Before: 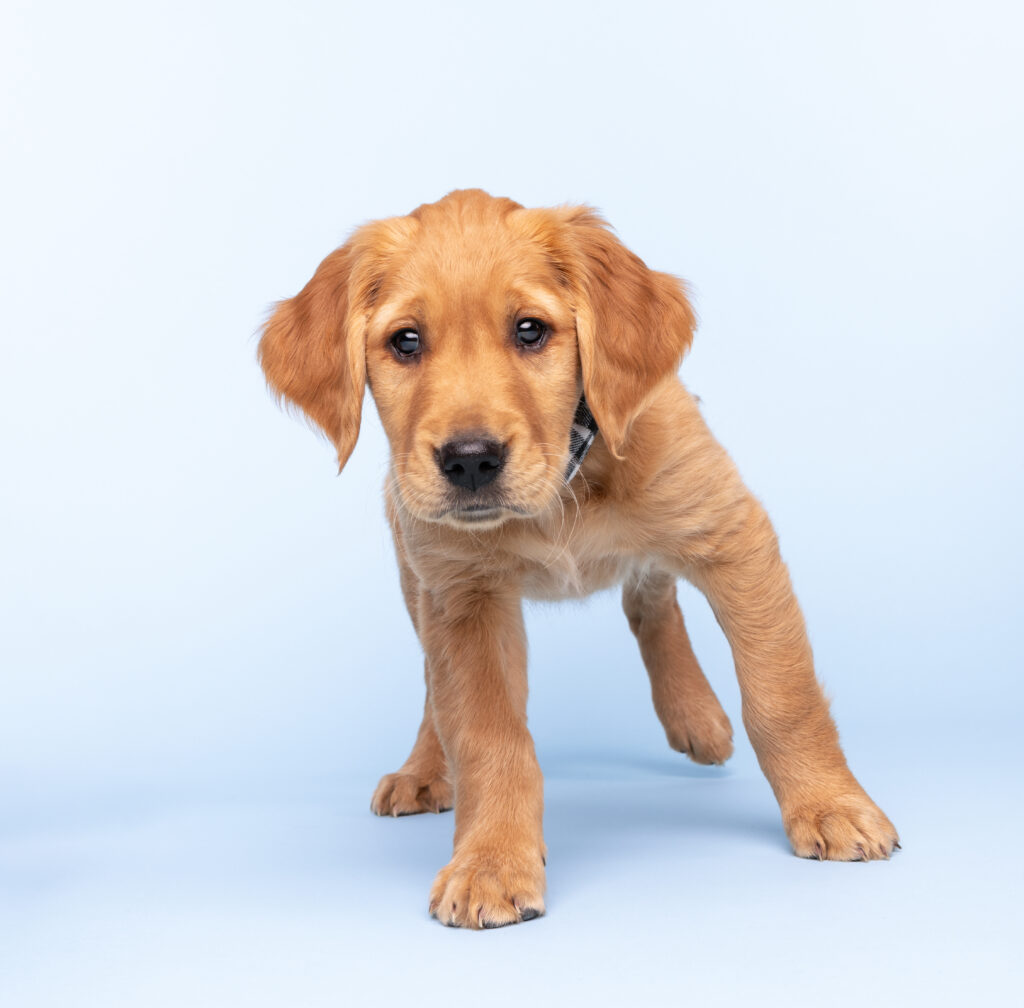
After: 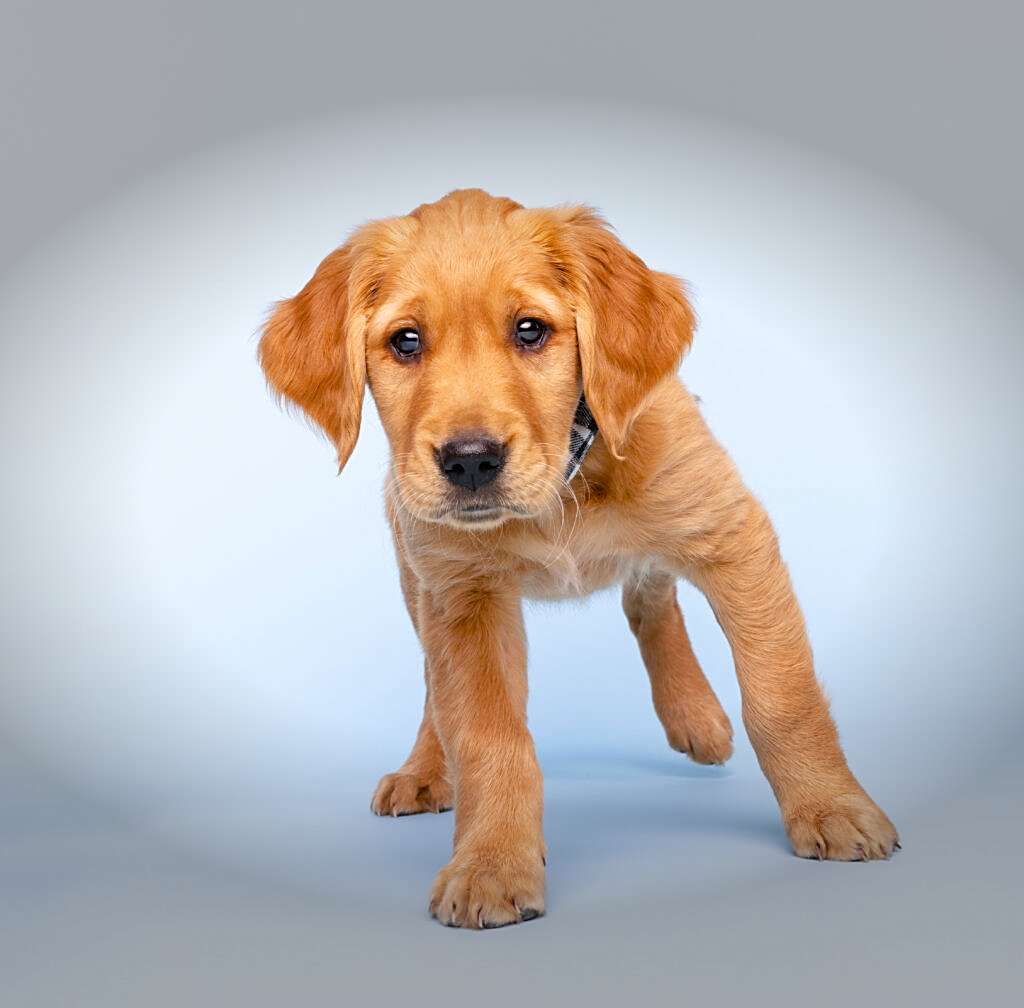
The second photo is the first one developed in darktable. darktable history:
sharpen: on, module defaults
color balance rgb: perceptual saturation grading › global saturation 35%, perceptual saturation grading › highlights -30%, perceptual saturation grading › shadows 35%, perceptual brilliance grading › global brilliance 3%, perceptual brilliance grading › highlights -3%, perceptual brilliance grading › shadows 3%
vignetting: fall-off start 70.97%, brightness -0.584, saturation -0.118, width/height ratio 1.333
